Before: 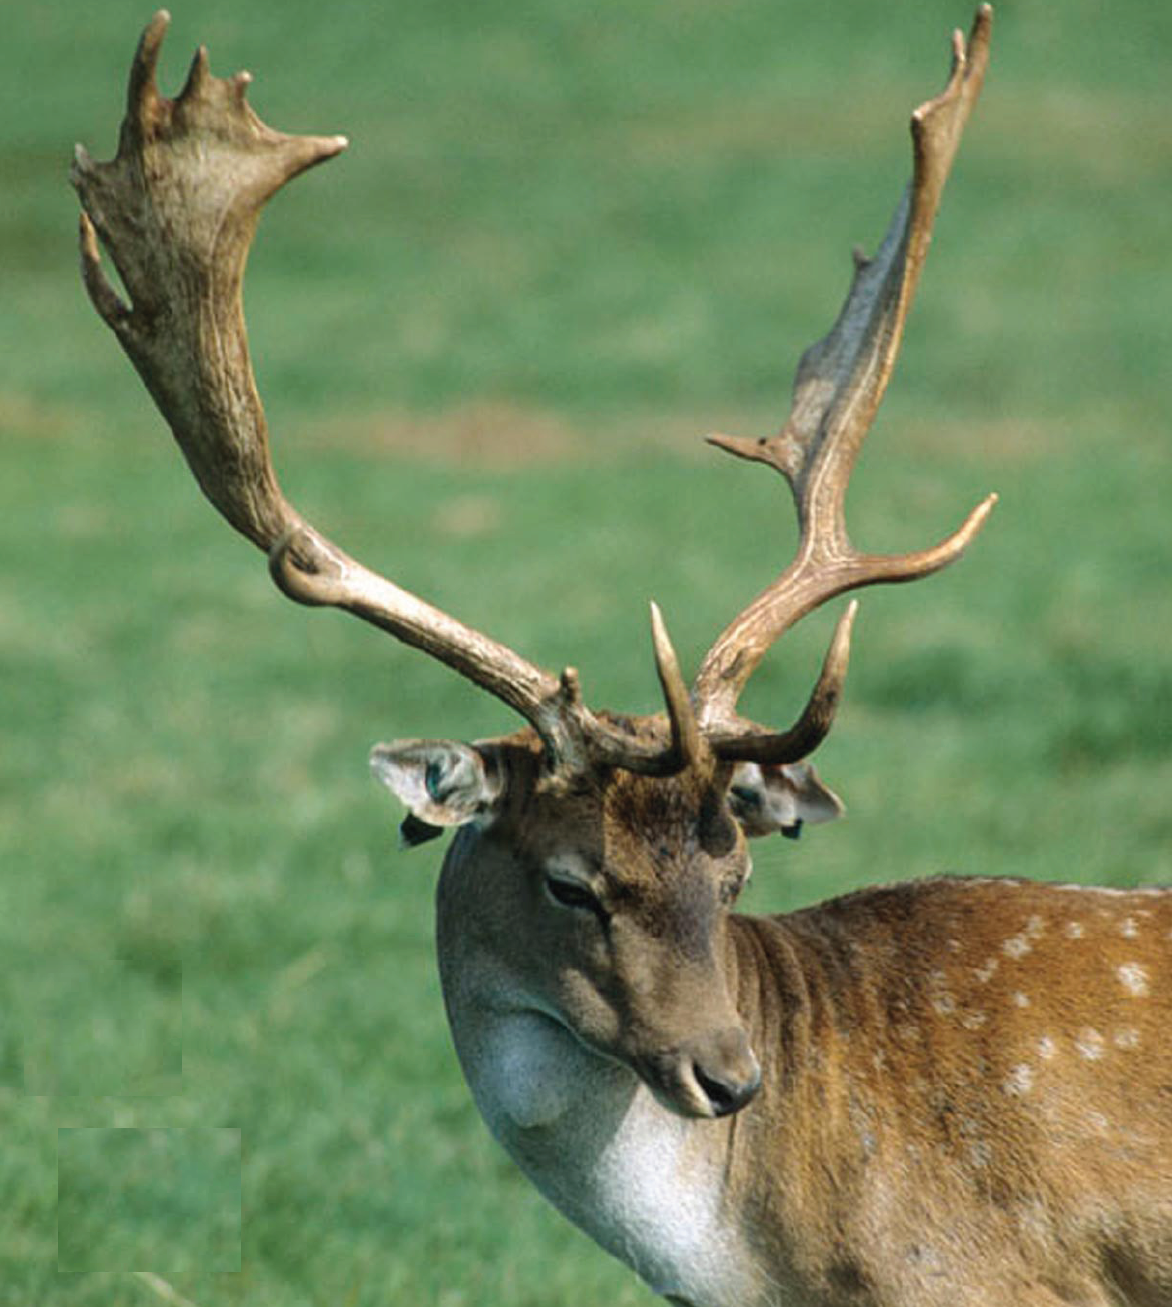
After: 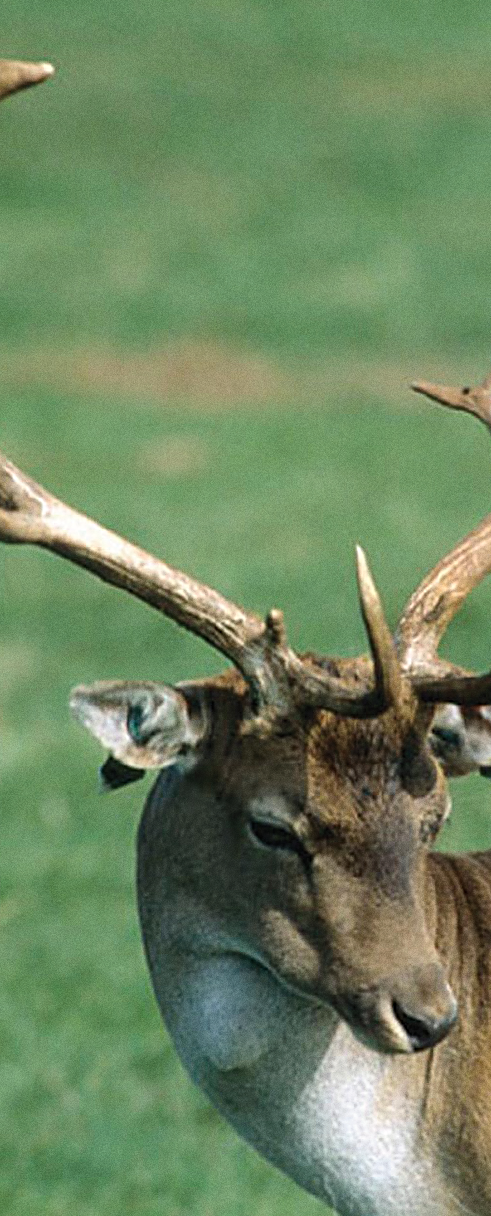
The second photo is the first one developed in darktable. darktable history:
sharpen: on, module defaults
crop: left 28.583%, right 29.231%
rotate and perspective: rotation 0.679°, lens shift (horizontal) 0.136, crop left 0.009, crop right 0.991, crop top 0.078, crop bottom 0.95
grain: coarseness 0.09 ISO
